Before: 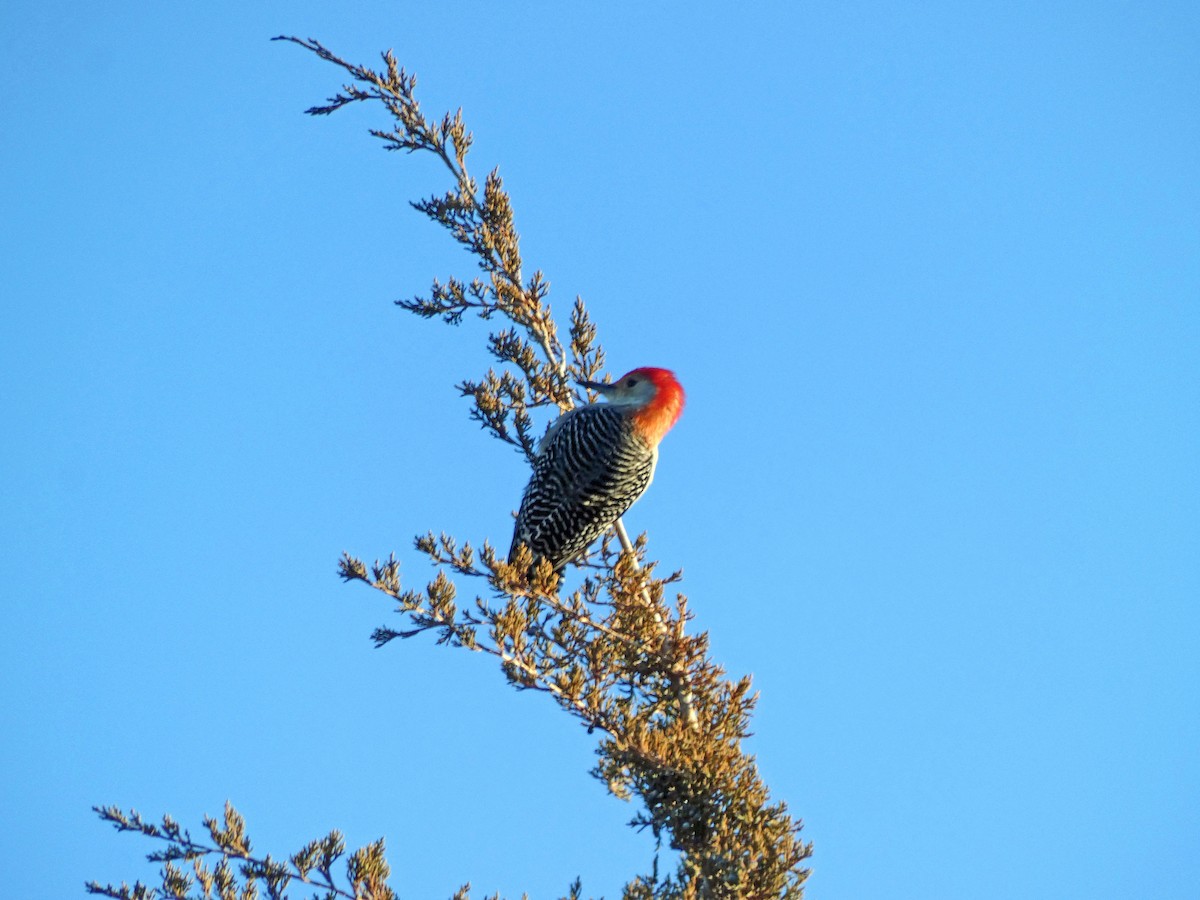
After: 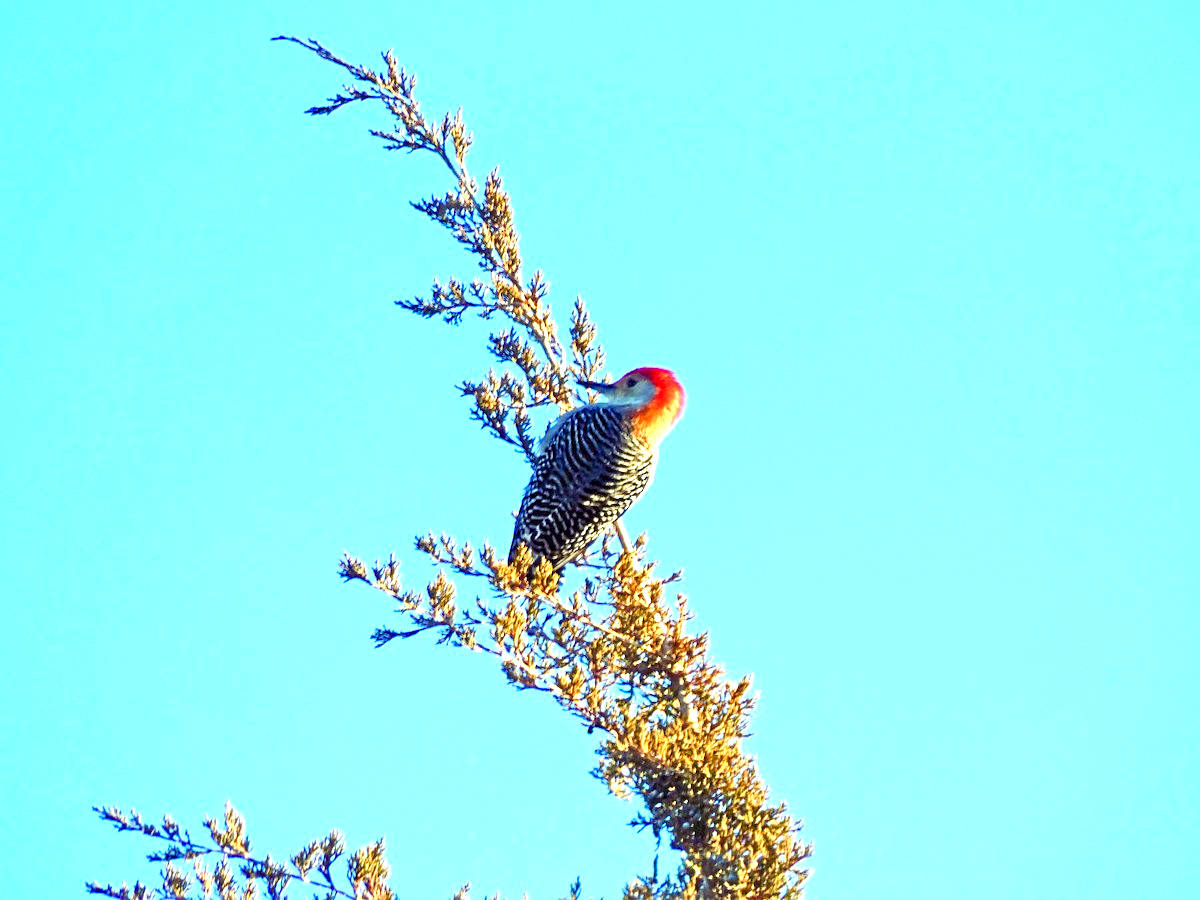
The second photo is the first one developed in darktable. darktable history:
sharpen: amount 0.201
color balance rgb: shadows lift › luminance -21.58%, shadows lift › chroma 9.002%, shadows lift › hue 283.61°, power › luminance -3.993%, power › chroma 0.547%, power › hue 41.76°, perceptual saturation grading › global saturation 40.503%, perceptual saturation grading › highlights -50.137%, perceptual saturation grading › shadows 30.99%, global vibrance 34.722%
exposure: black level correction 0, exposure 1.388 EV, compensate exposure bias true, compensate highlight preservation false
